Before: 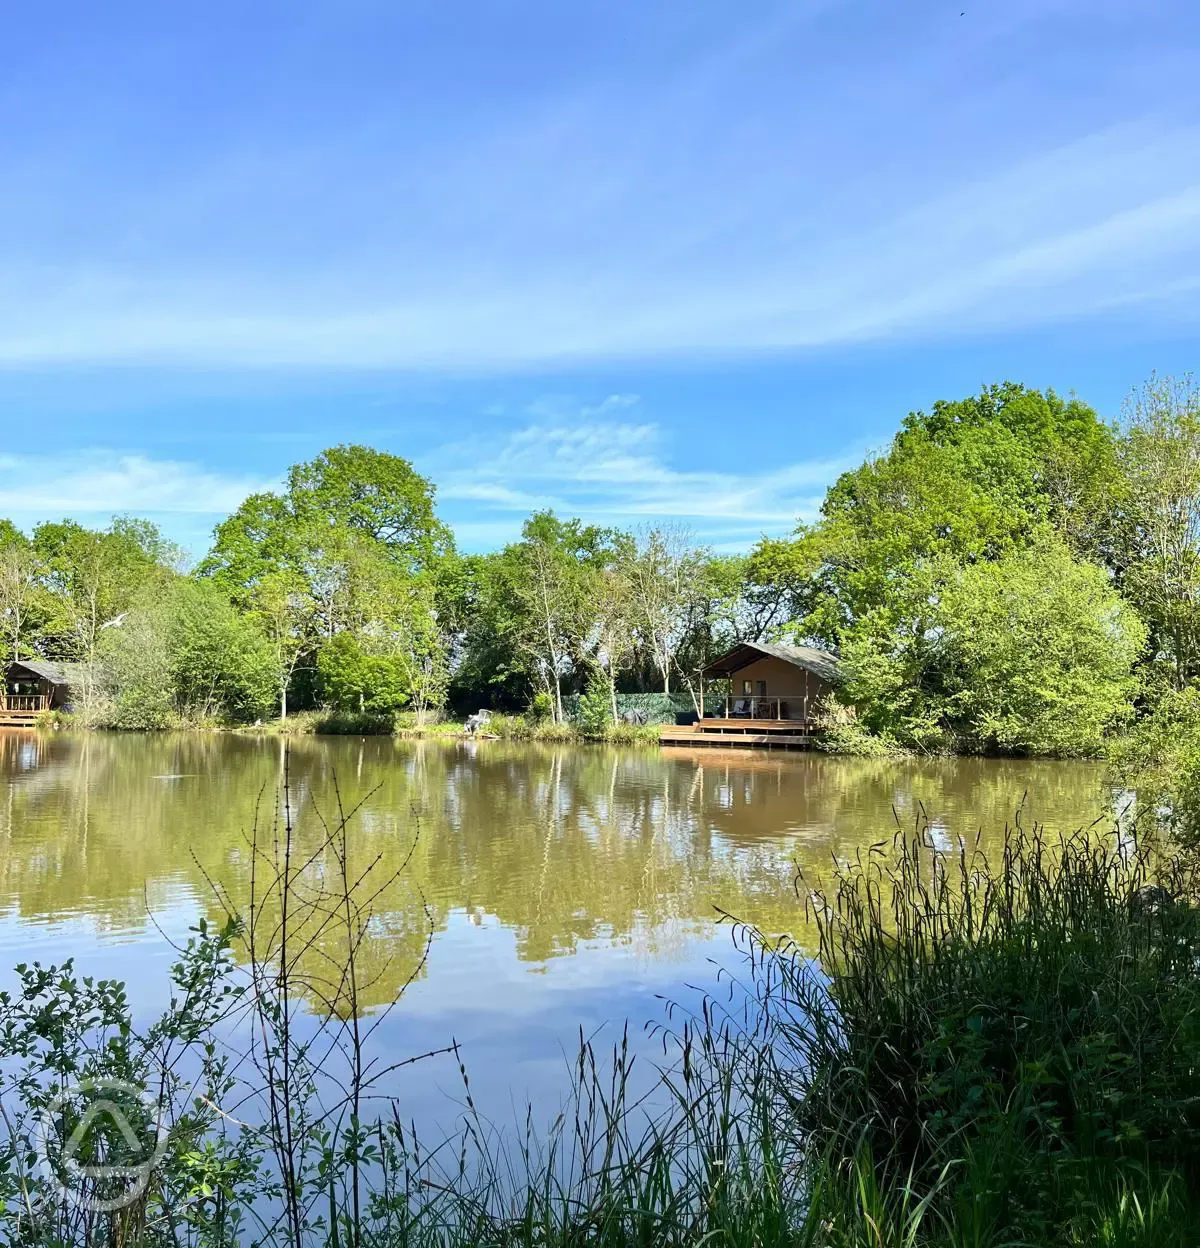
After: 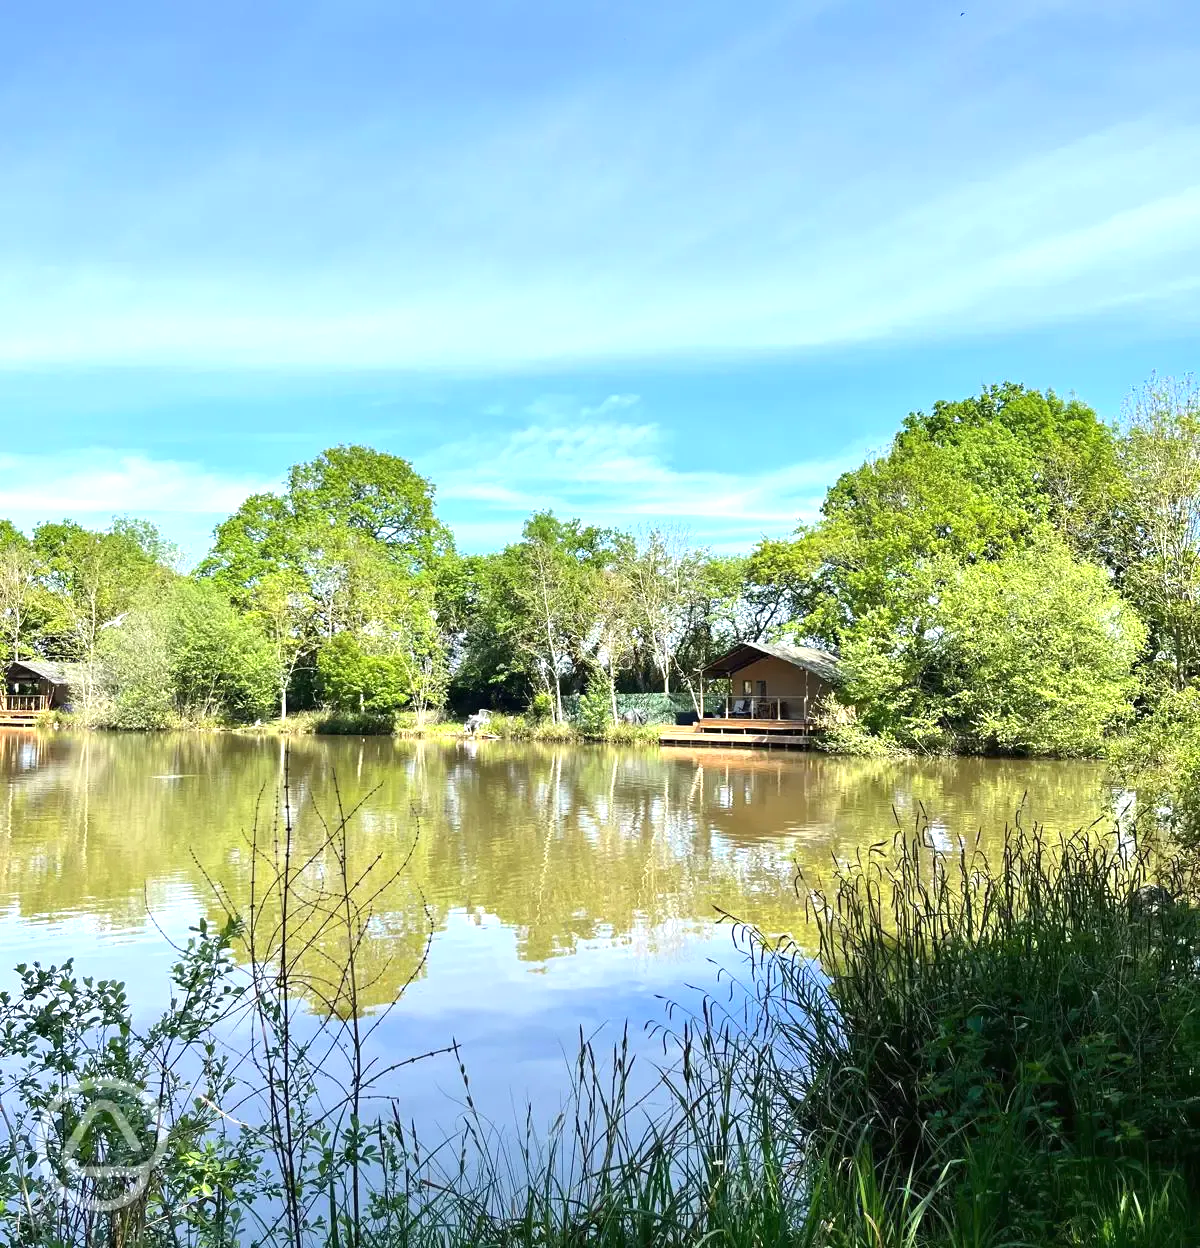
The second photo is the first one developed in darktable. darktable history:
exposure: black level correction 0, exposure 0.591 EV, compensate highlight preservation false
